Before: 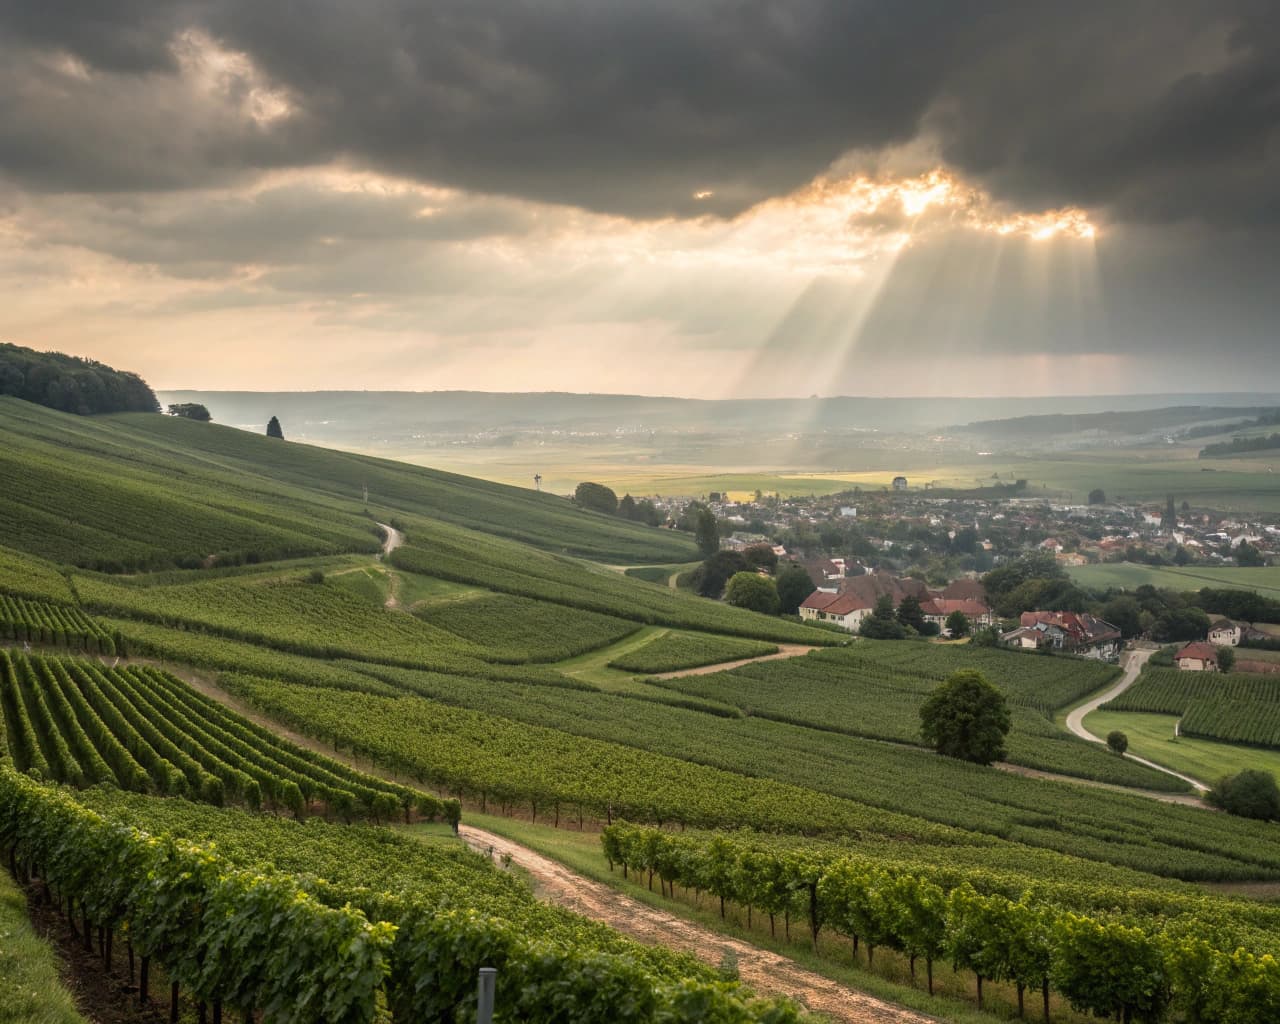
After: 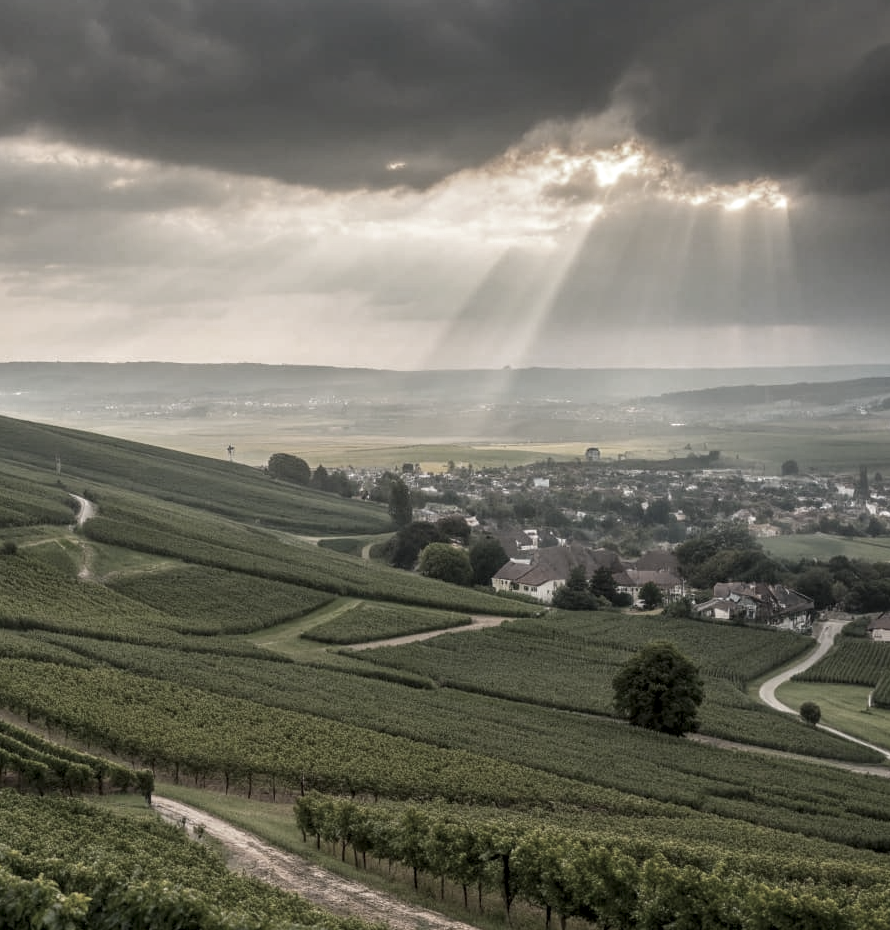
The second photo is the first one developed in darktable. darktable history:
color zones: curves: ch0 [(0, 0.487) (0.241, 0.395) (0.434, 0.373) (0.658, 0.412) (0.838, 0.487)]; ch1 [(0, 0) (0.053, 0.053) (0.211, 0.202) (0.579, 0.259) (0.781, 0.241)]
crop and rotate: left 24.034%, top 2.838%, right 6.406%, bottom 6.299%
local contrast: shadows 94%
